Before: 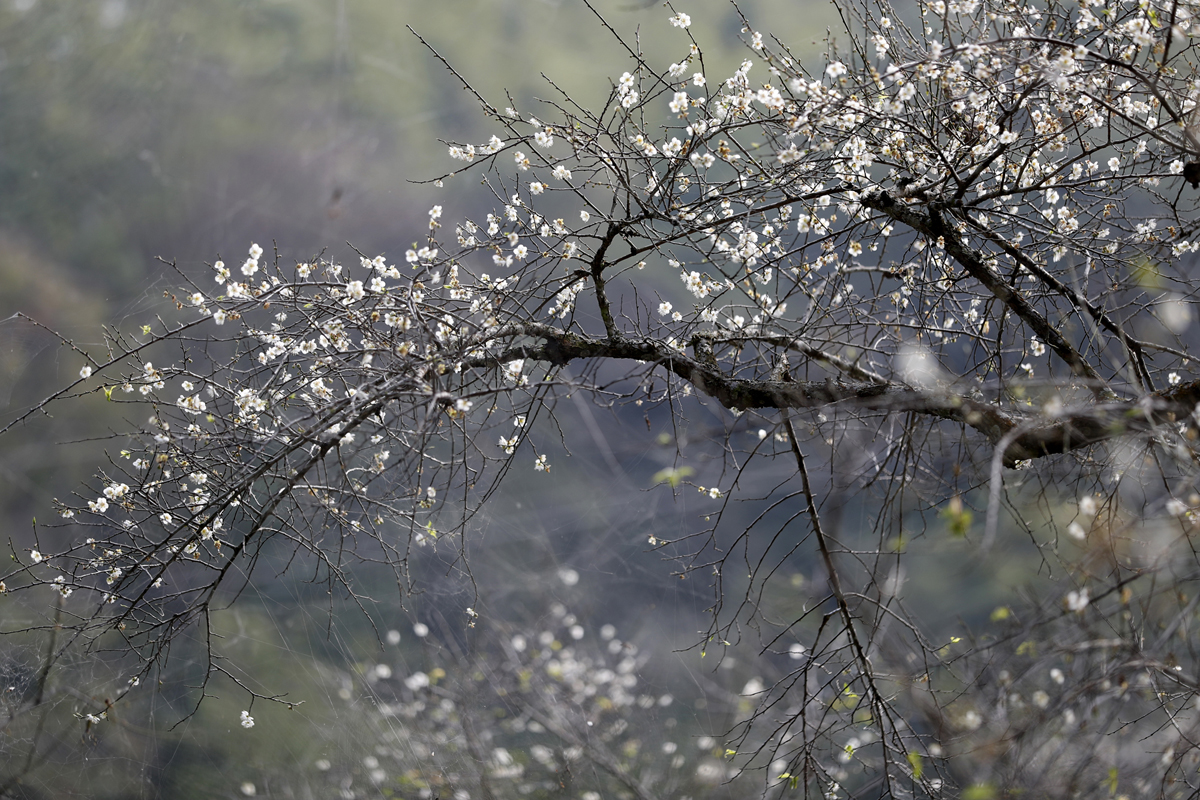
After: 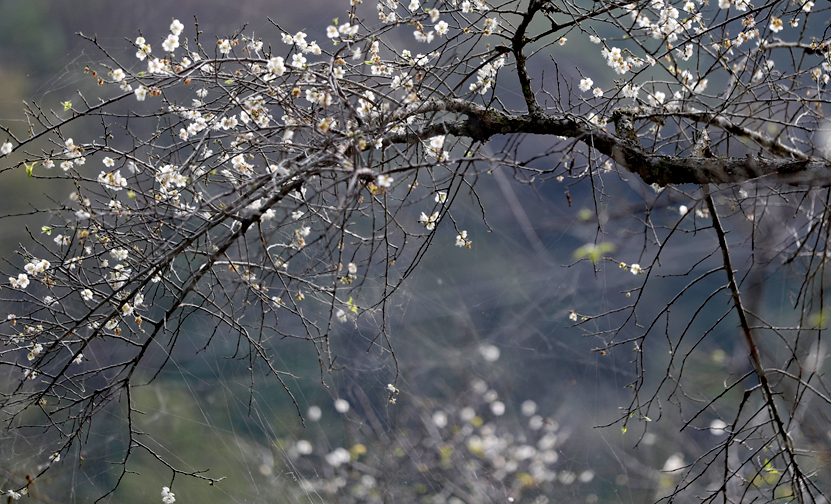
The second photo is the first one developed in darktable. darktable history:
haze removal: strength 0.276, distance 0.246, adaptive false
crop: left 6.657%, top 28.014%, right 24.023%, bottom 8.932%
shadows and highlights: shadows 25.54, highlights -25.54, highlights color adjustment 40.37%
